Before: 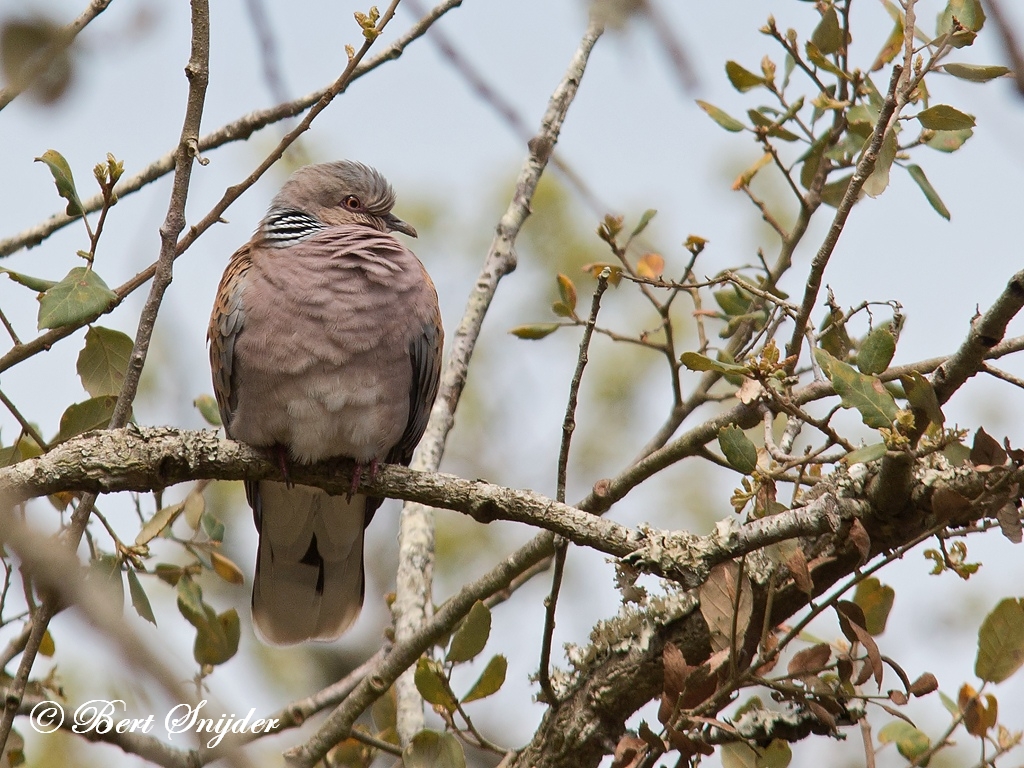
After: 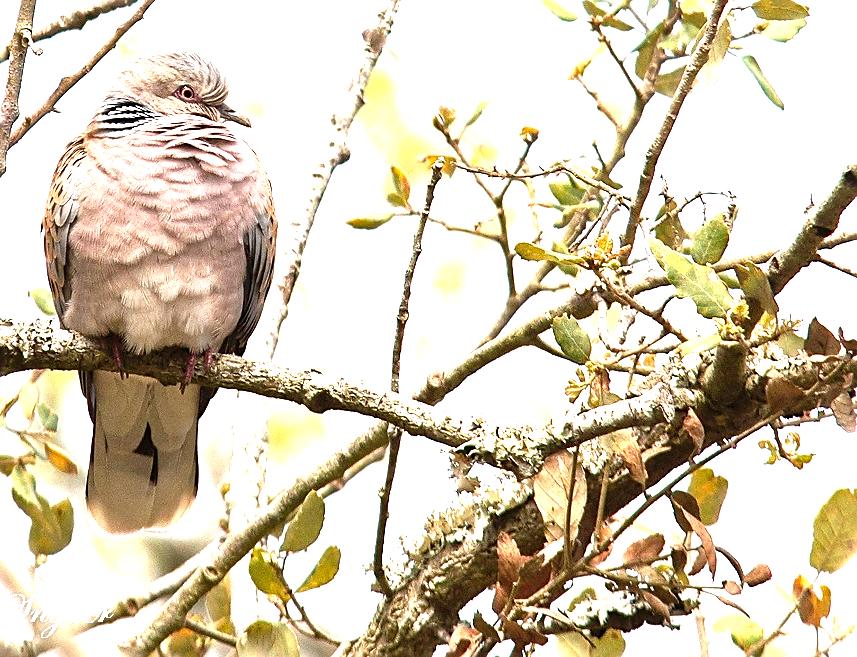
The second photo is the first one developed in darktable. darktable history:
sharpen: on, module defaults
levels: levels [0, 0.281, 0.562]
crop: left 16.286%, top 14.361%
